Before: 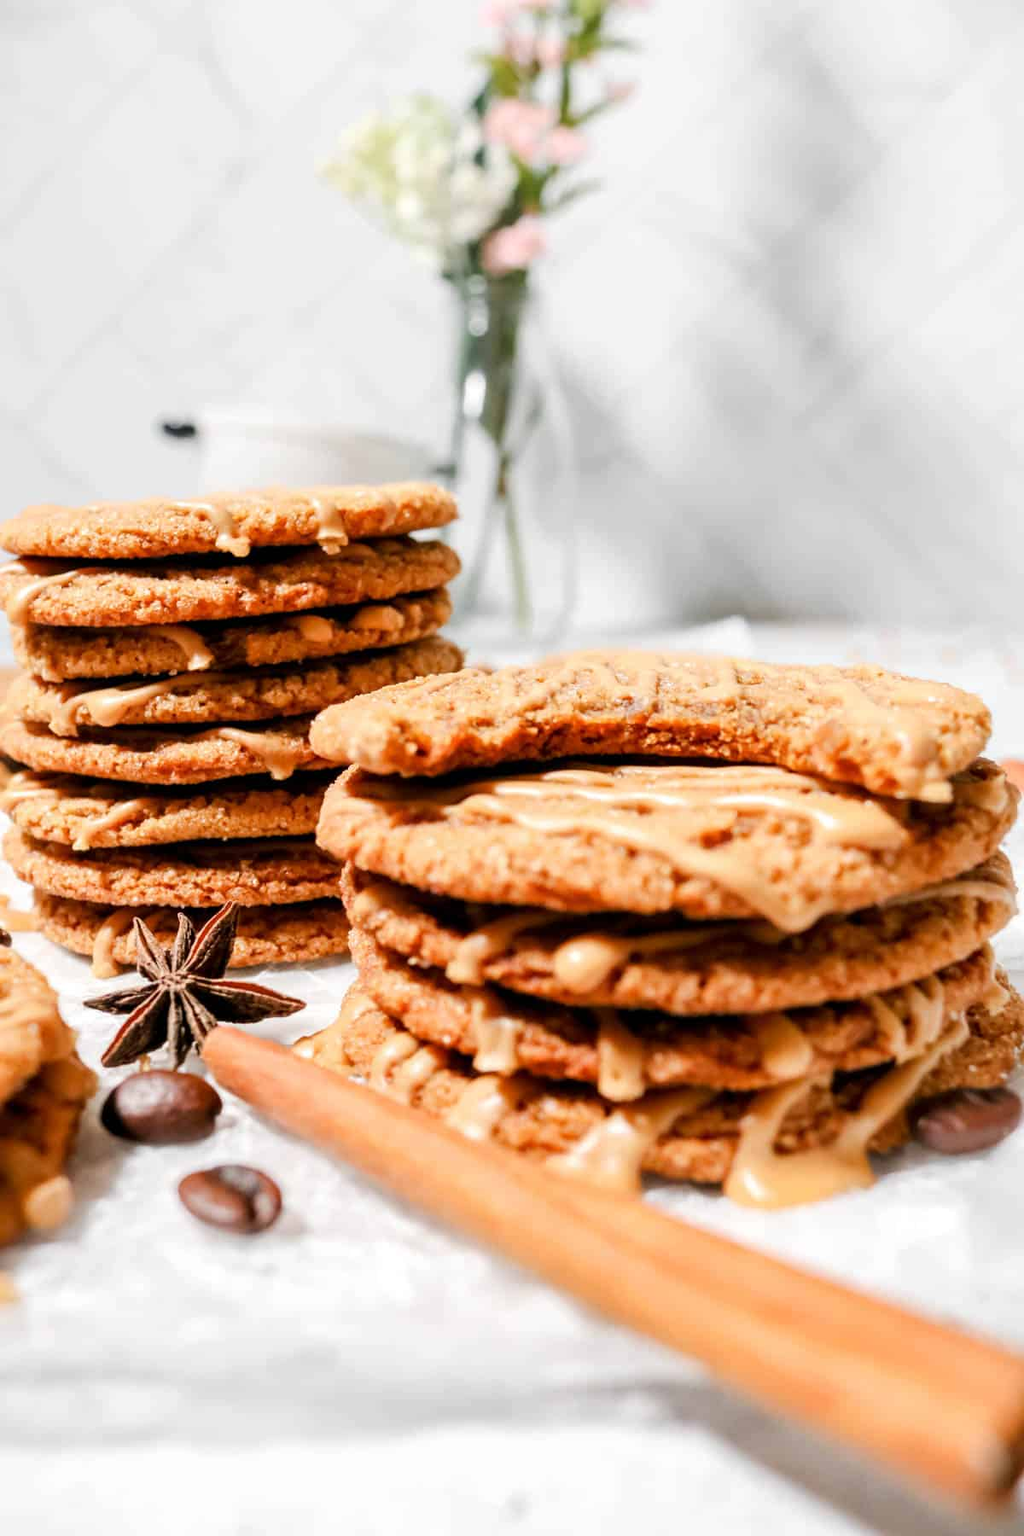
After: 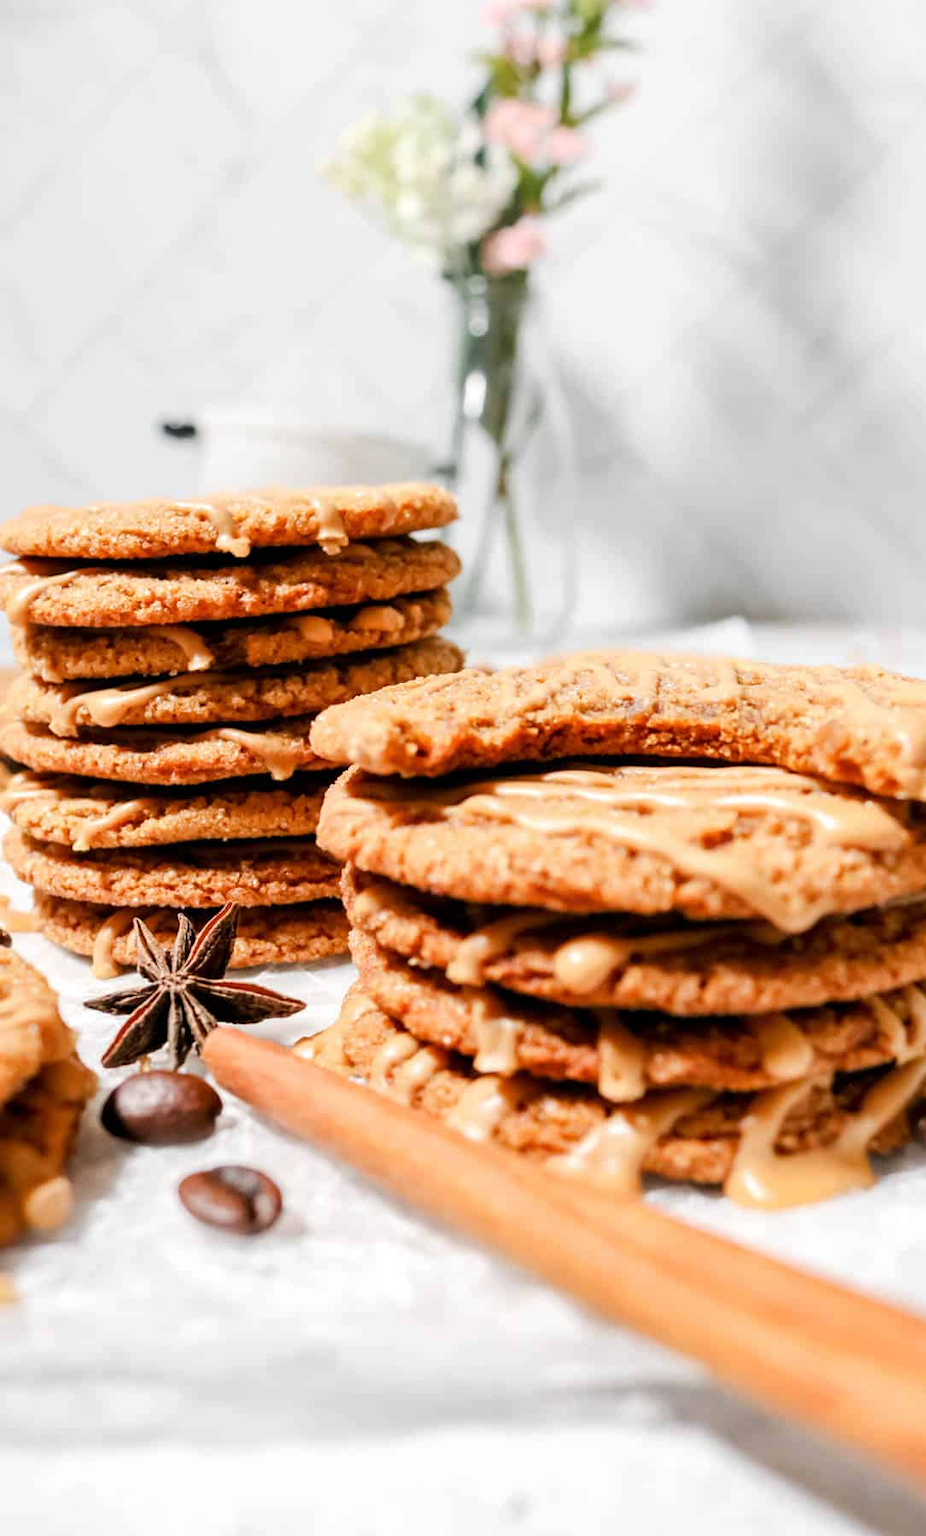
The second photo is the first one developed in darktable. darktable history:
crop: right 9.504%, bottom 0.036%
